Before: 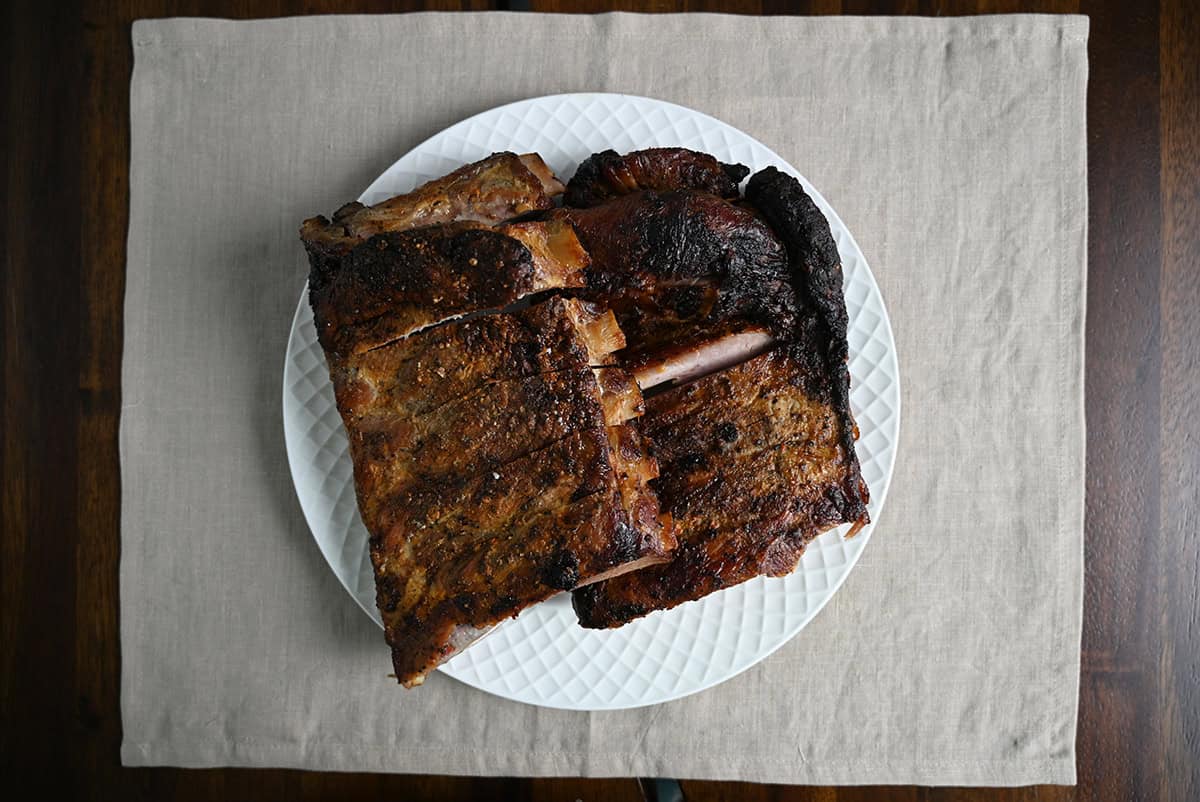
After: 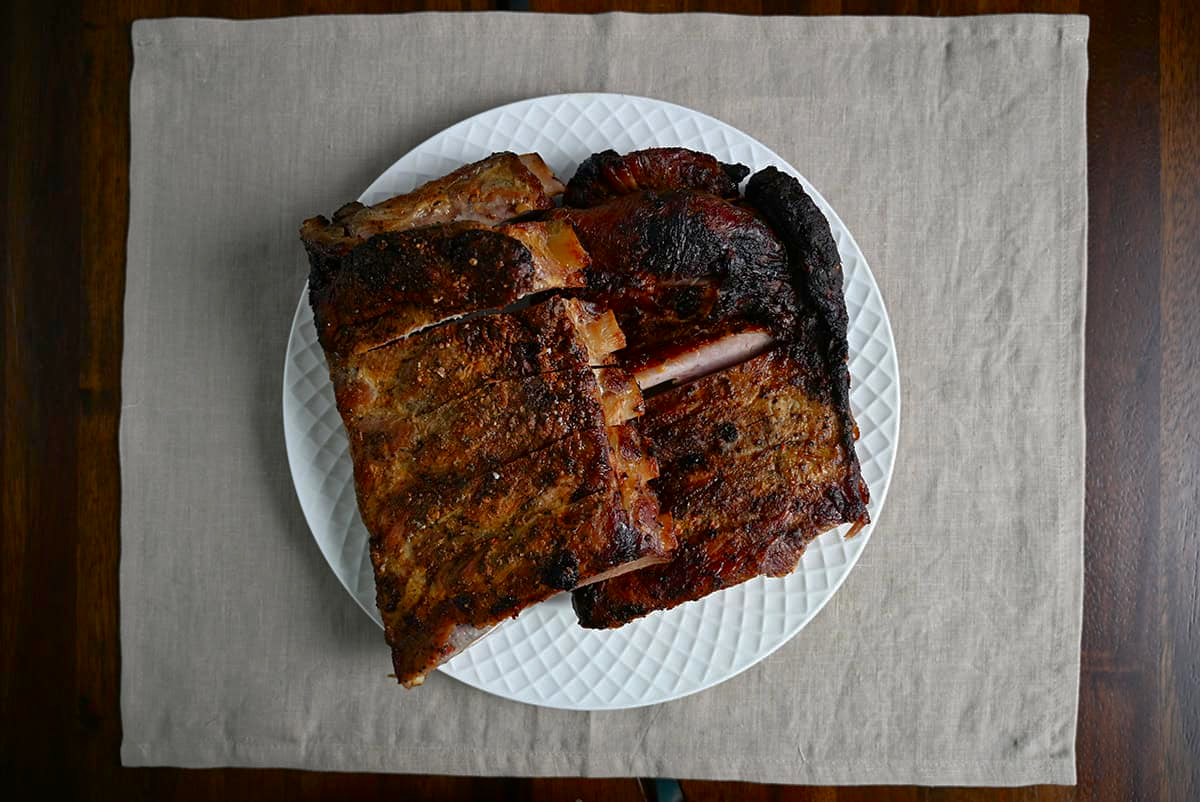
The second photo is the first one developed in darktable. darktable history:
shadows and highlights: on, module defaults
contrast brightness saturation: contrast 0.067, brightness -0.13, saturation 0.053
